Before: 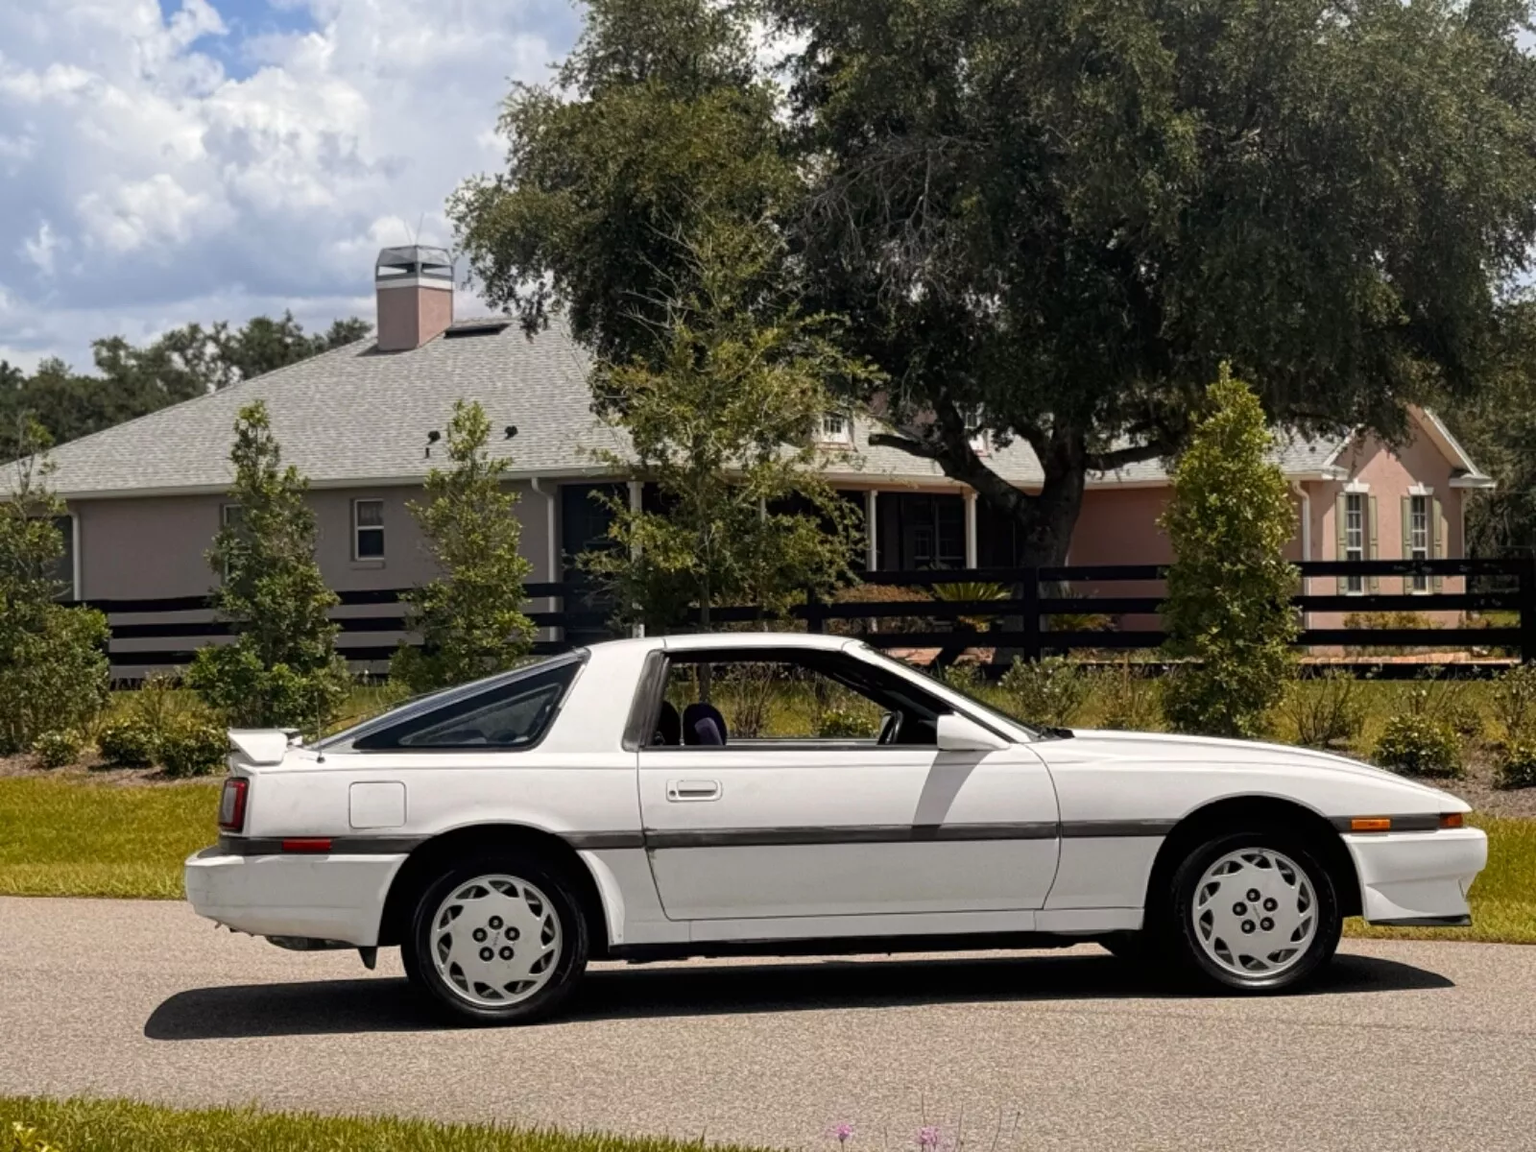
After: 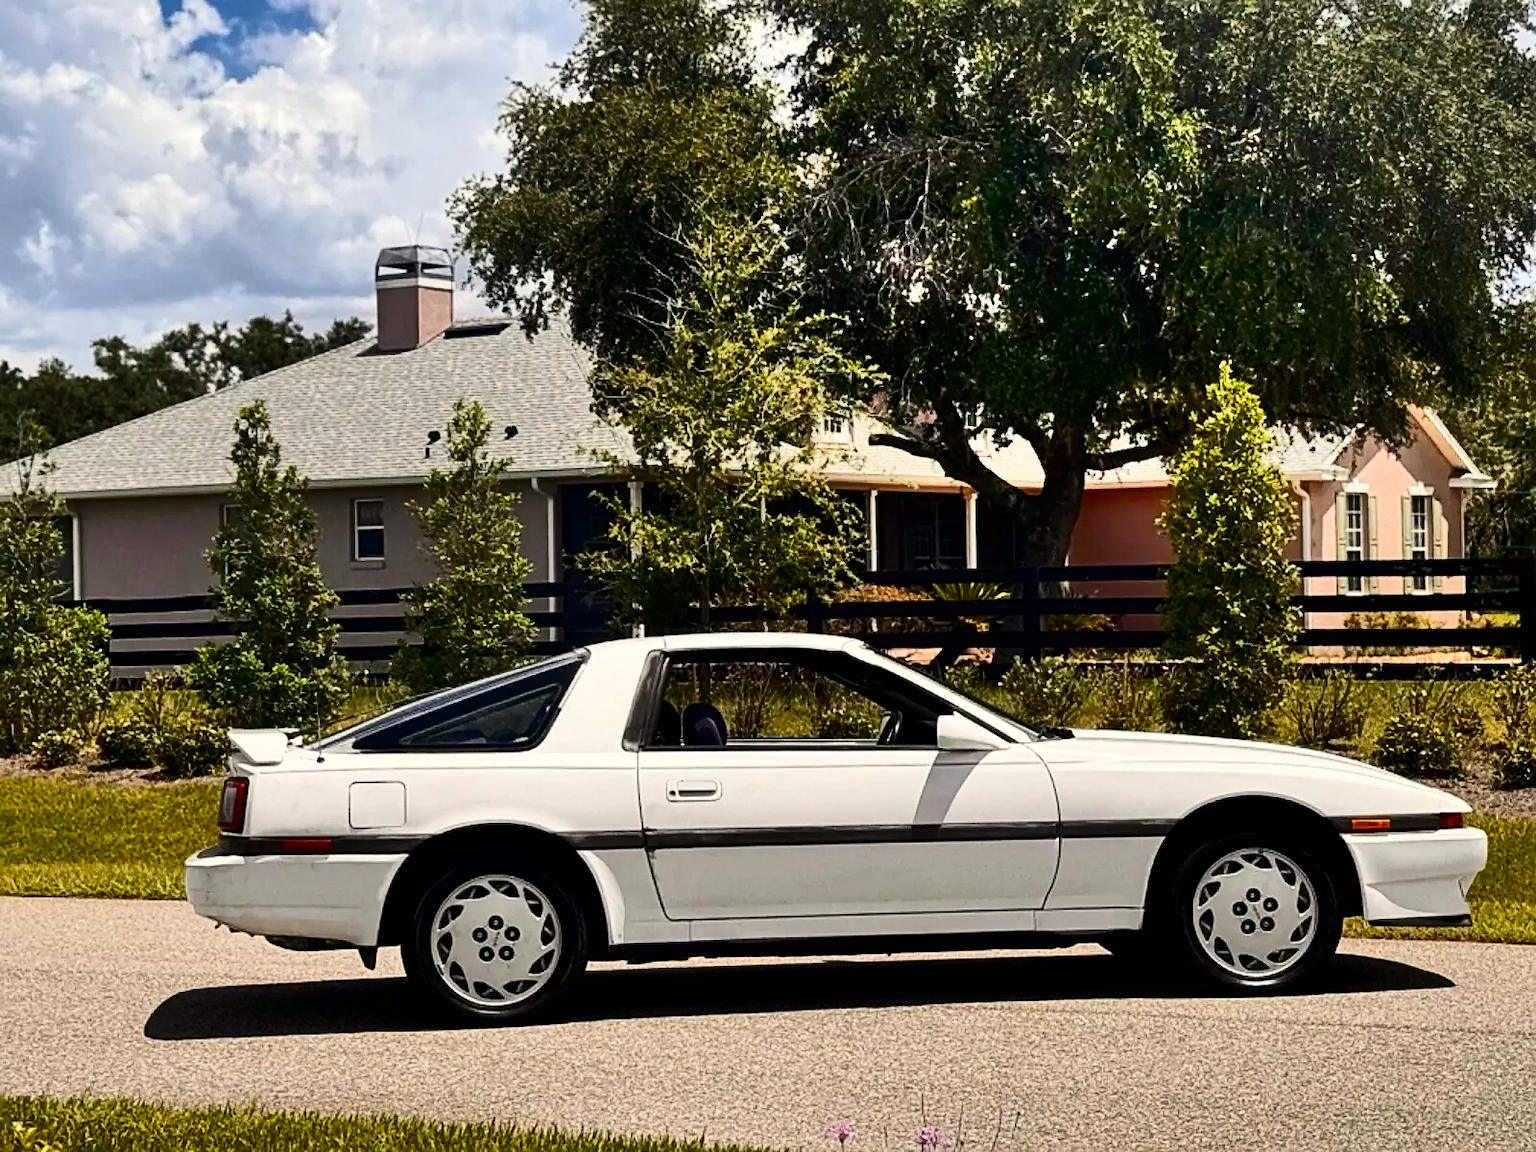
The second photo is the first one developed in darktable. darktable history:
contrast brightness saturation: contrast 0.305, brightness -0.066, saturation 0.17
shadows and highlights: shadows 76.21, highlights -60.72, soften with gaussian
sharpen: on, module defaults
color correction: highlights b* 3.02
